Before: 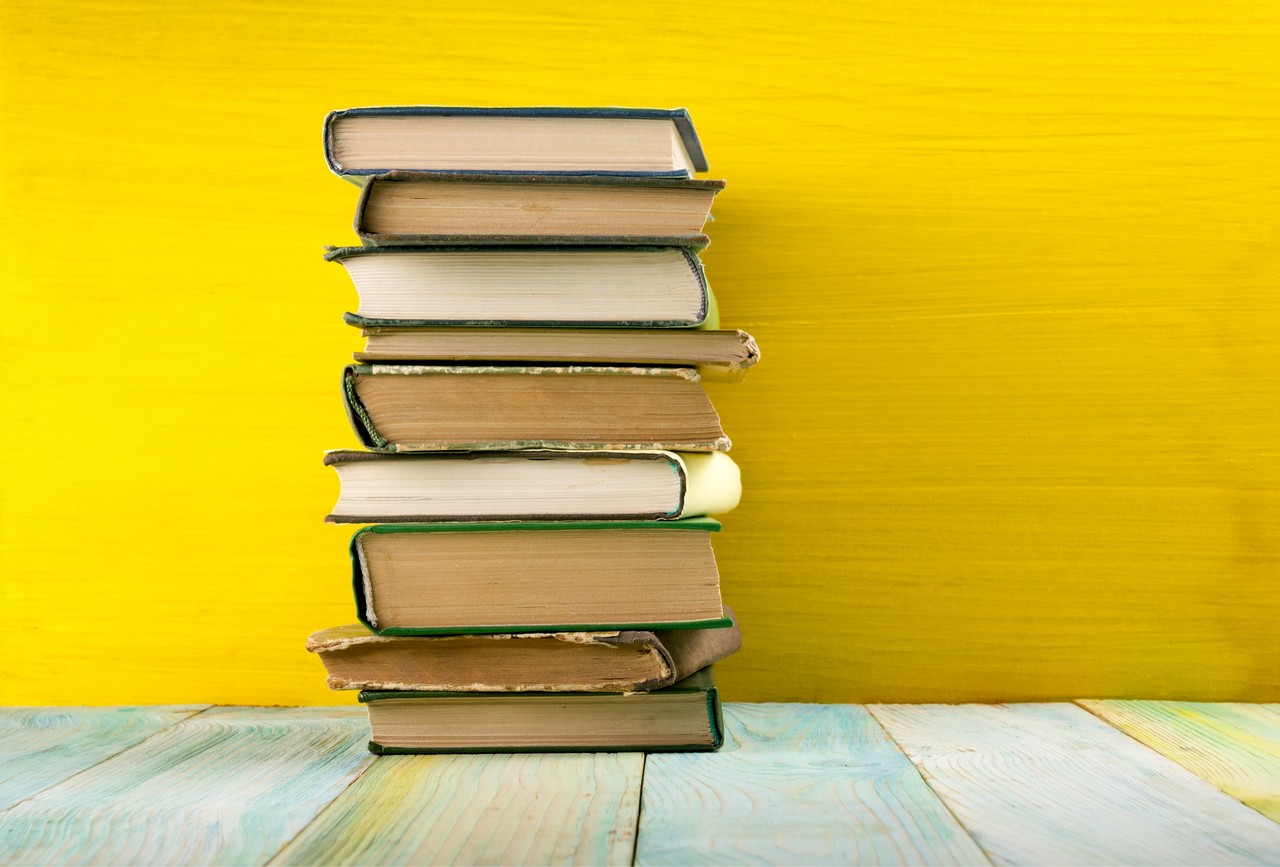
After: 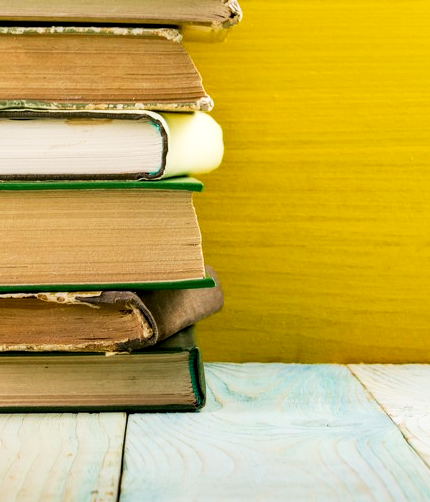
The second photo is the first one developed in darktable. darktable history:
crop: left 40.492%, top 39.237%, right 25.853%, bottom 2.854%
tone curve: curves: ch0 [(0, 0.013) (0.104, 0.103) (0.258, 0.267) (0.448, 0.487) (0.709, 0.794) (0.886, 0.922) (0.994, 0.971)]; ch1 [(0, 0) (0.335, 0.298) (0.446, 0.413) (0.488, 0.484) (0.515, 0.508) (0.566, 0.593) (0.635, 0.661) (1, 1)]; ch2 [(0, 0) (0.314, 0.301) (0.437, 0.403) (0.502, 0.494) (0.528, 0.54) (0.557, 0.559) (0.612, 0.62) (0.715, 0.691) (1, 1)], preserve colors none
local contrast: shadows 94%, midtone range 0.496
